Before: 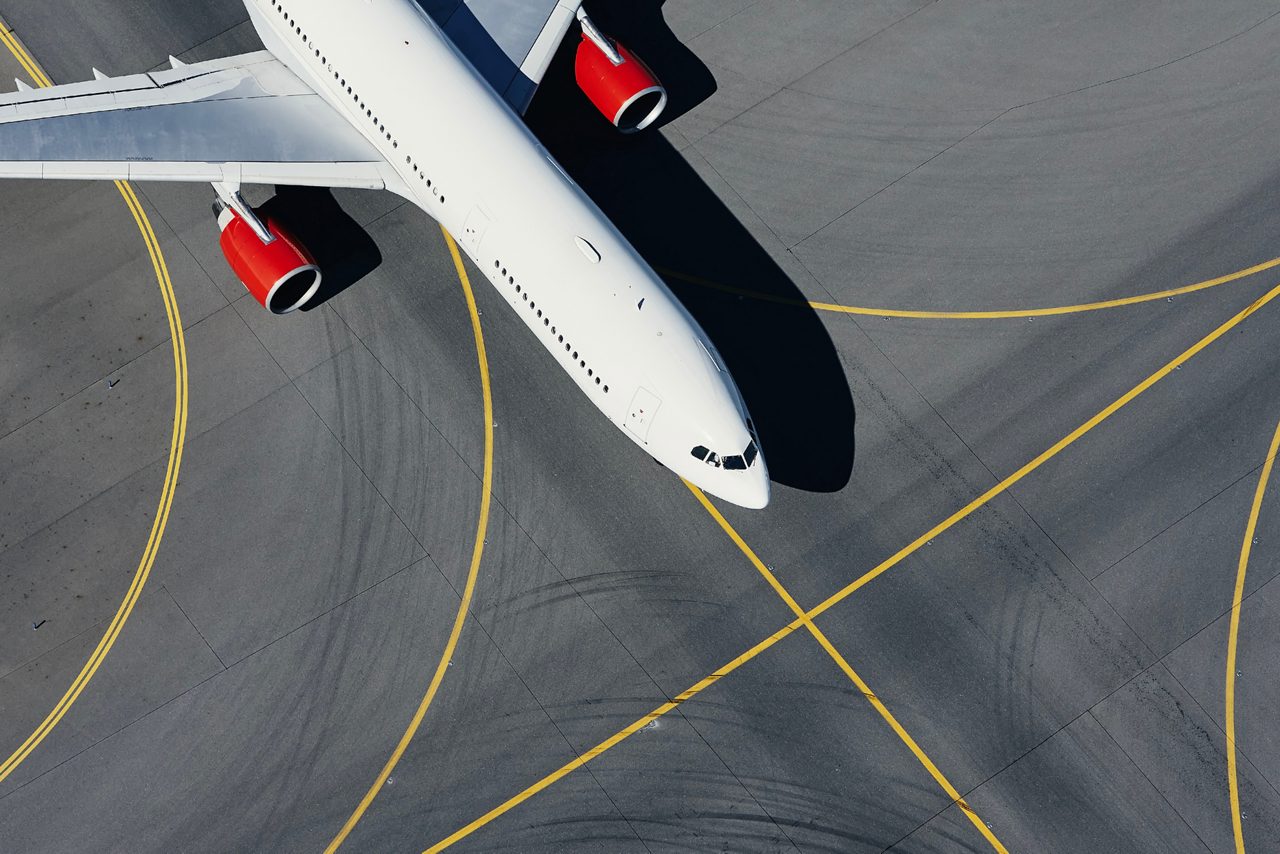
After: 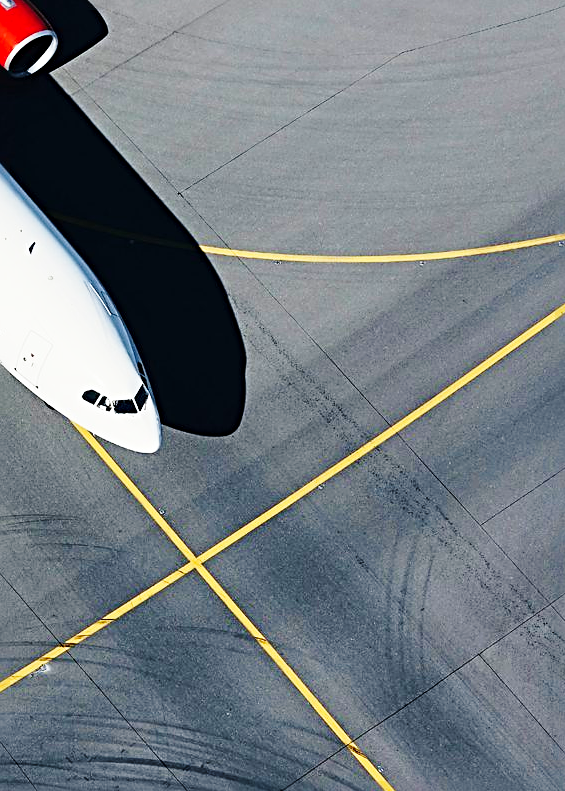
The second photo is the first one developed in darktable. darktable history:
sharpen: radius 4
base curve: curves: ch0 [(0, 0) (0.028, 0.03) (0.121, 0.232) (0.46, 0.748) (0.859, 0.968) (1, 1)], preserve colors none
velvia: on, module defaults
crop: left 47.628%, top 6.643%, right 7.874%
